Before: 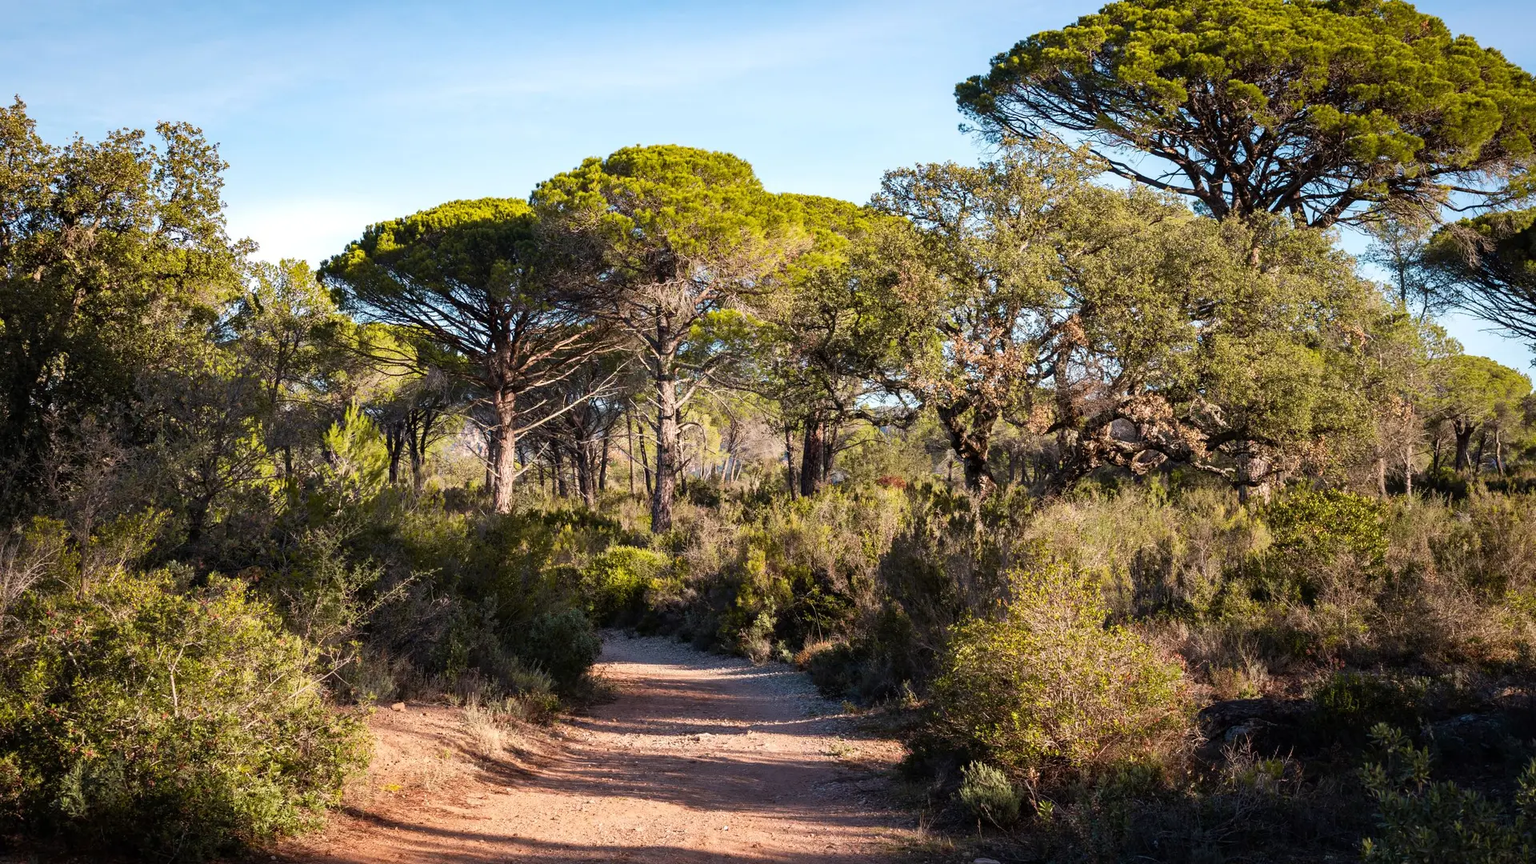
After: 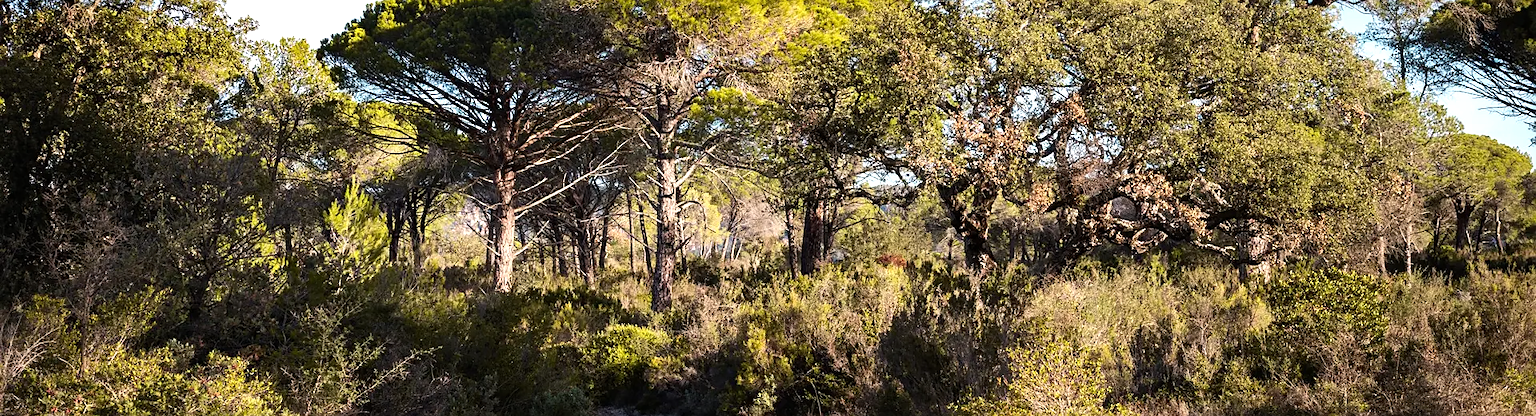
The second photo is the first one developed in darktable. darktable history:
crop and rotate: top 25.722%, bottom 25.975%
sharpen: radius 1.507, amount 0.407, threshold 1.212
tone equalizer: -8 EV -0.378 EV, -7 EV -0.421 EV, -6 EV -0.351 EV, -5 EV -0.215 EV, -3 EV 0.206 EV, -2 EV 0.343 EV, -1 EV 0.391 EV, +0 EV 0.44 EV, edges refinement/feathering 500, mask exposure compensation -1.57 EV, preserve details no
